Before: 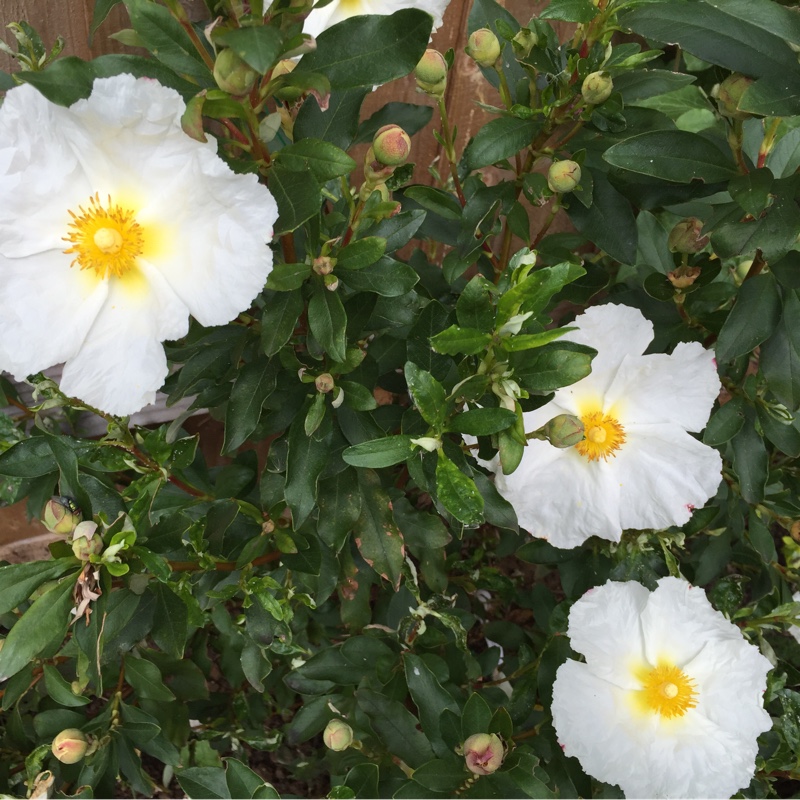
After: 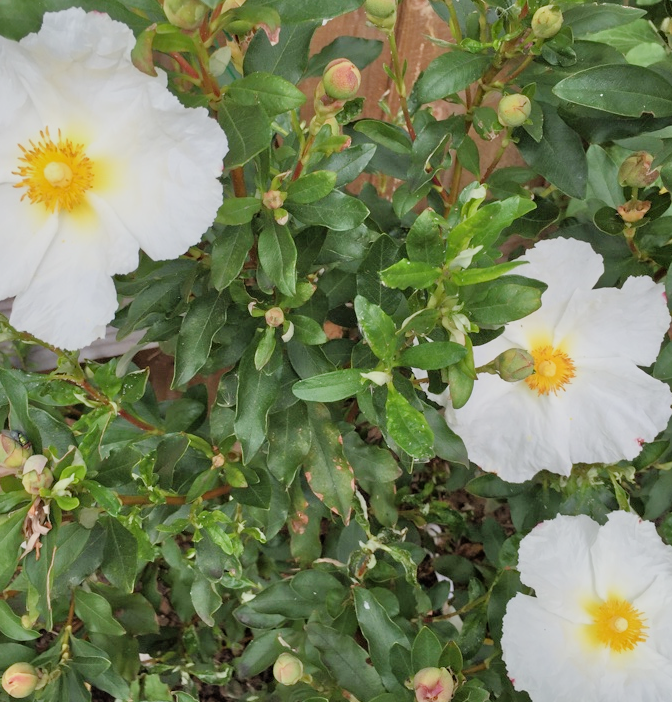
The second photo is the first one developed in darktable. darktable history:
tone equalizer: -7 EV 0.147 EV, -6 EV 0.605 EV, -5 EV 1.14 EV, -4 EV 1.33 EV, -3 EV 1.14 EV, -2 EV 0.6 EV, -1 EV 0.158 EV
crop: left 6.371%, top 8.369%, right 9.536%, bottom 3.857%
shadows and highlights: shadows 11.6, white point adjustment 1.24, highlights color adjustment 32.76%, soften with gaussian
filmic rgb: black relative exposure -7.65 EV, white relative exposure 4.56 EV, threshold 3.05 EV, hardness 3.61, iterations of high-quality reconstruction 0, enable highlight reconstruction true
exposure: exposure 0.296 EV, compensate highlight preservation false
